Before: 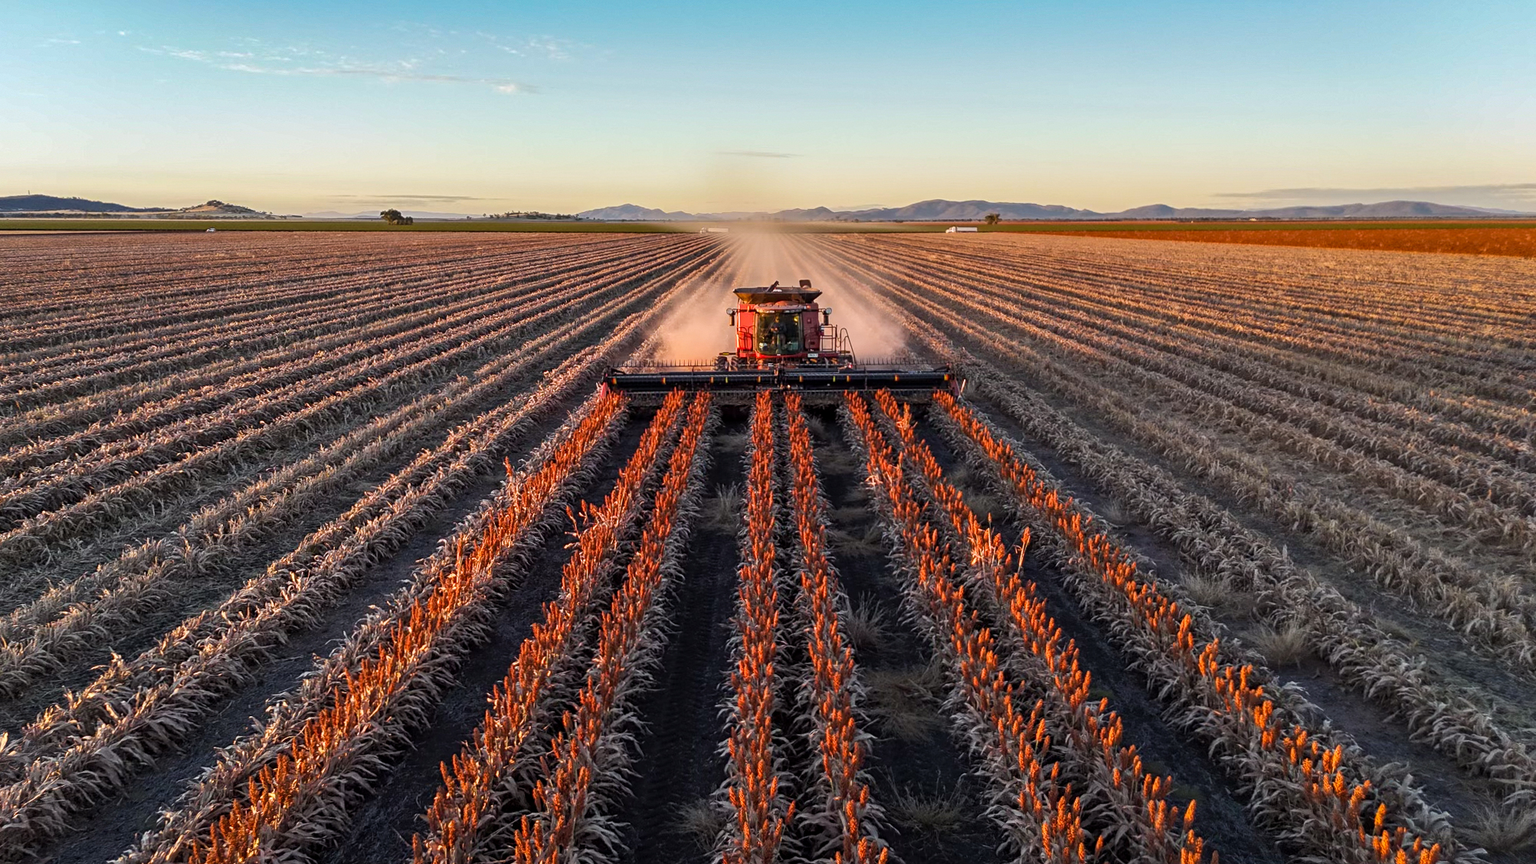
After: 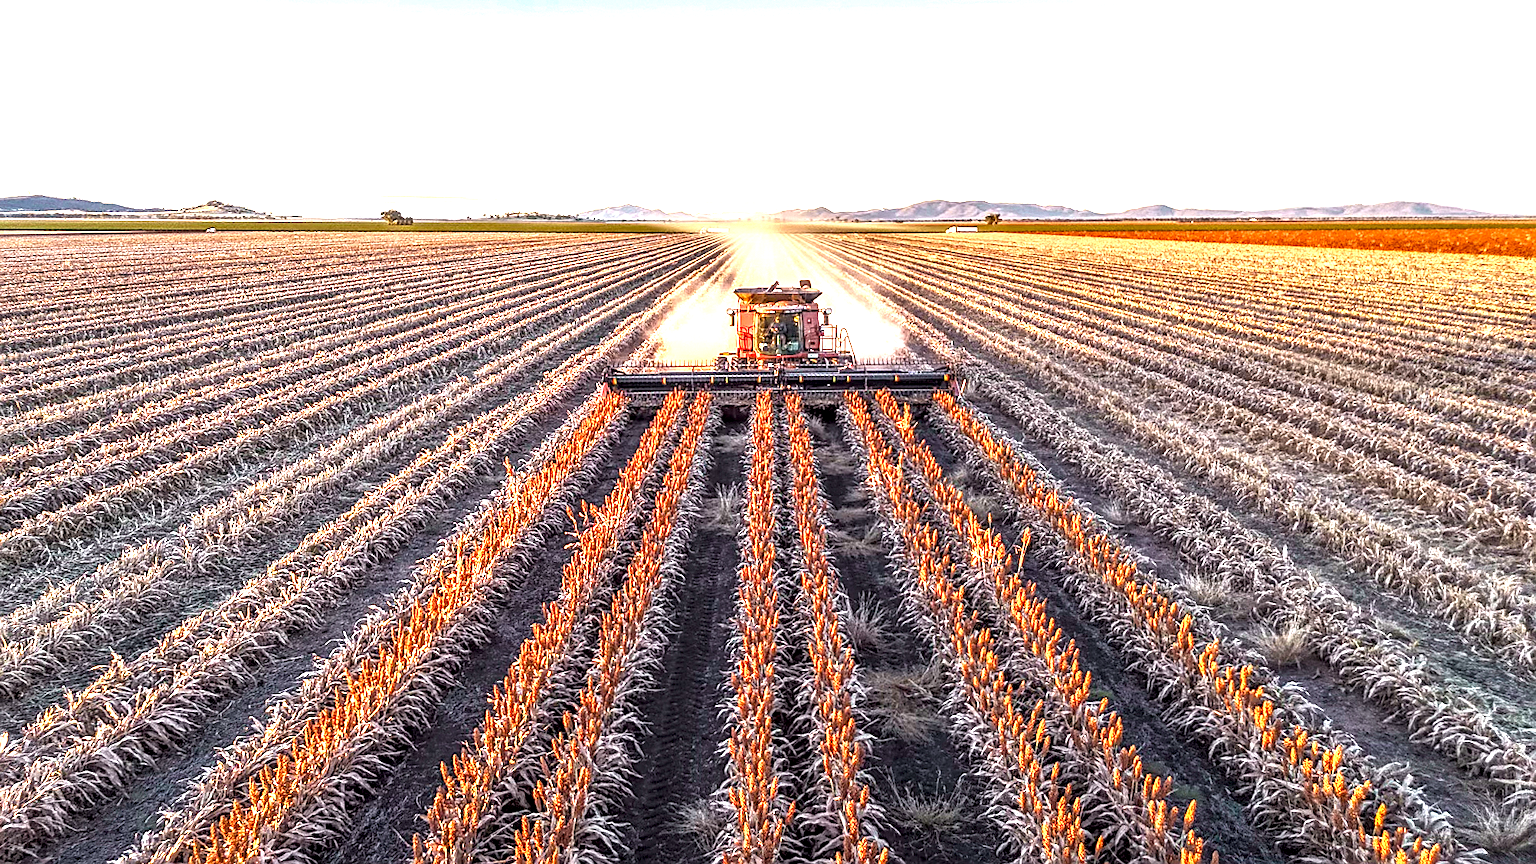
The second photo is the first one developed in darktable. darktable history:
local contrast: highlights 5%, shadows 5%, detail 182%
exposure: black level correction 0, exposure 1.709 EV, compensate exposure bias true, compensate highlight preservation false
sharpen: on, module defaults
tone curve: curves: ch0 [(0, 0) (0.15, 0.17) (0.452, 0.437) (0.611, 0.588) (0.751, 0.749) (1, 1)]; ch1 [(0, 0) (0.325, 0.327) (0.413, 0.442) (0.475, 0.467) (0.512, 0.522) (0.541, 0.55) (0.617, 0.612) (0.695, 0.697) (1, 1)]; ch2 [(0, 0) (0.386, 0.397) (0.452, 0.459) (0.505, 0.498) (0.536, 0.546) (0.574, 0.571) (0.633, 0.653) (1, 1)], color space Lab, independent channels, preserve colors none
